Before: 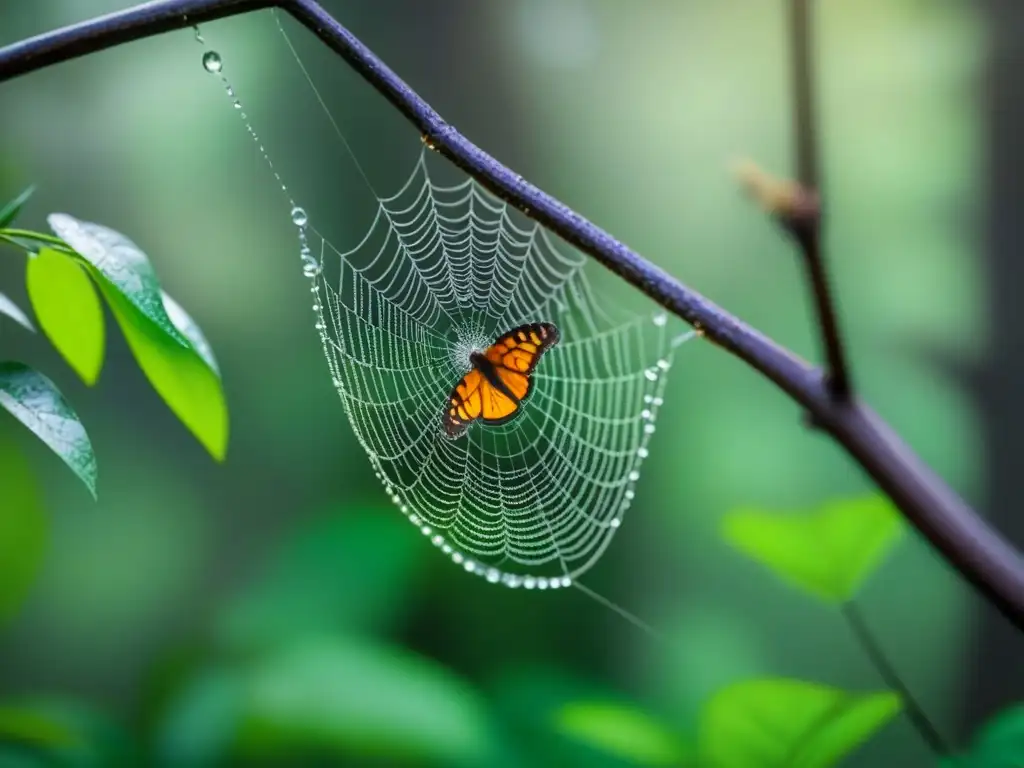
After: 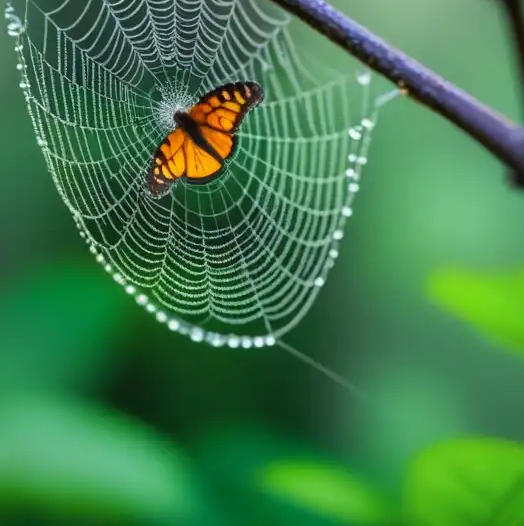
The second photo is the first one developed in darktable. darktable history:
crop and rotate: left 28.949%, top 31.441%, right 19.858%
